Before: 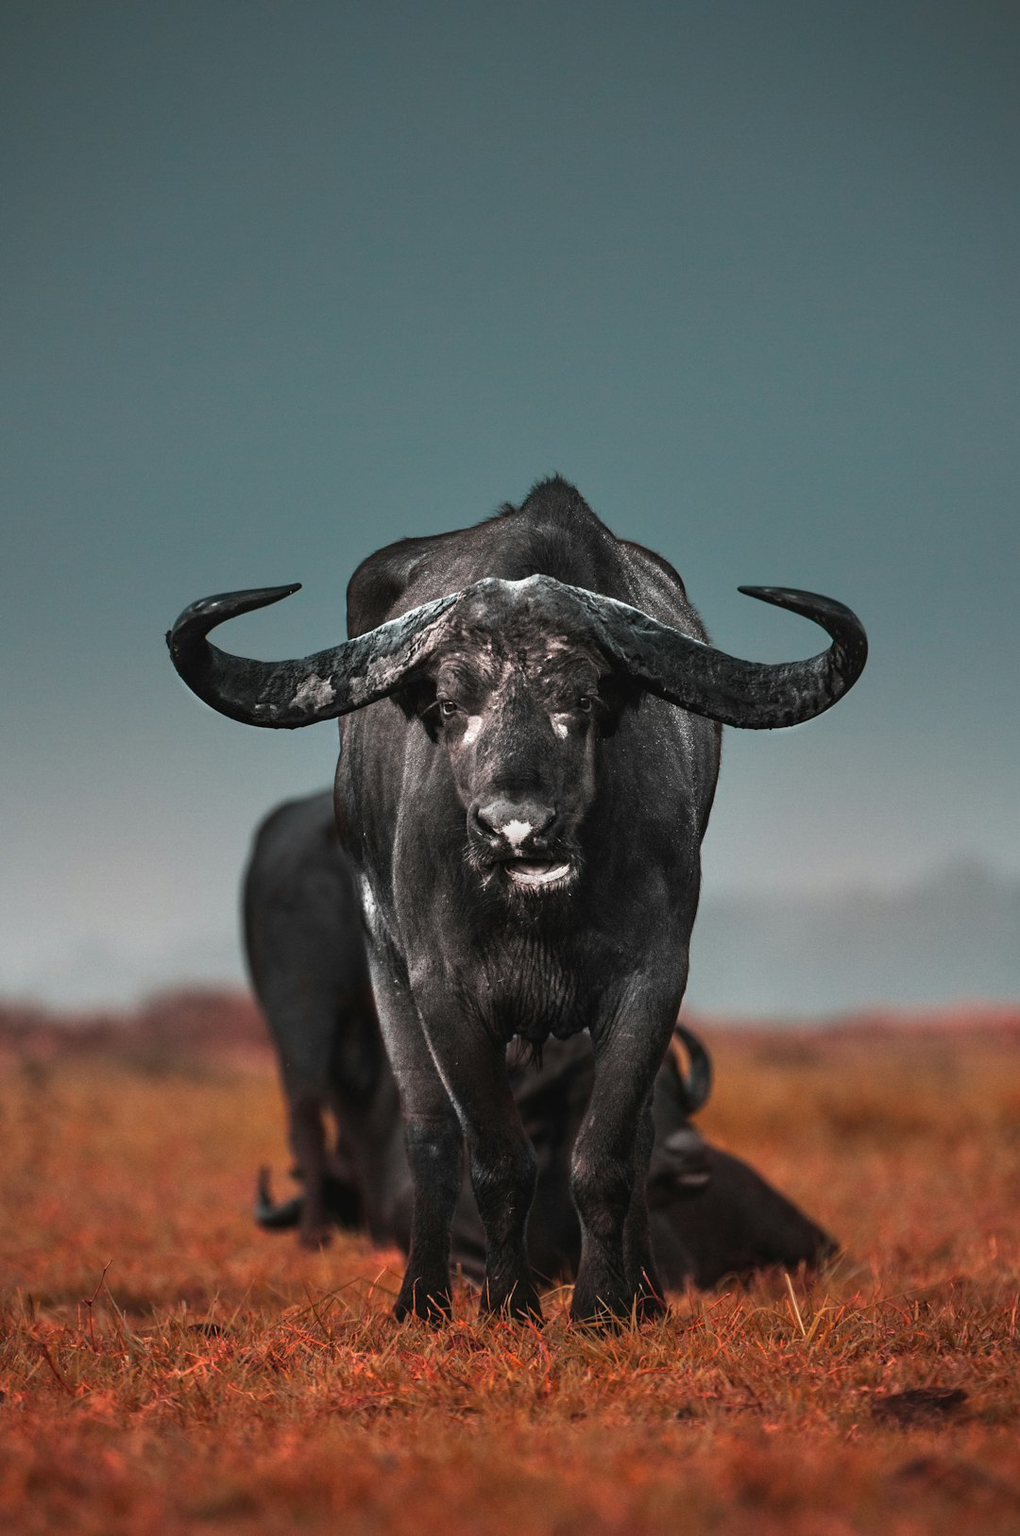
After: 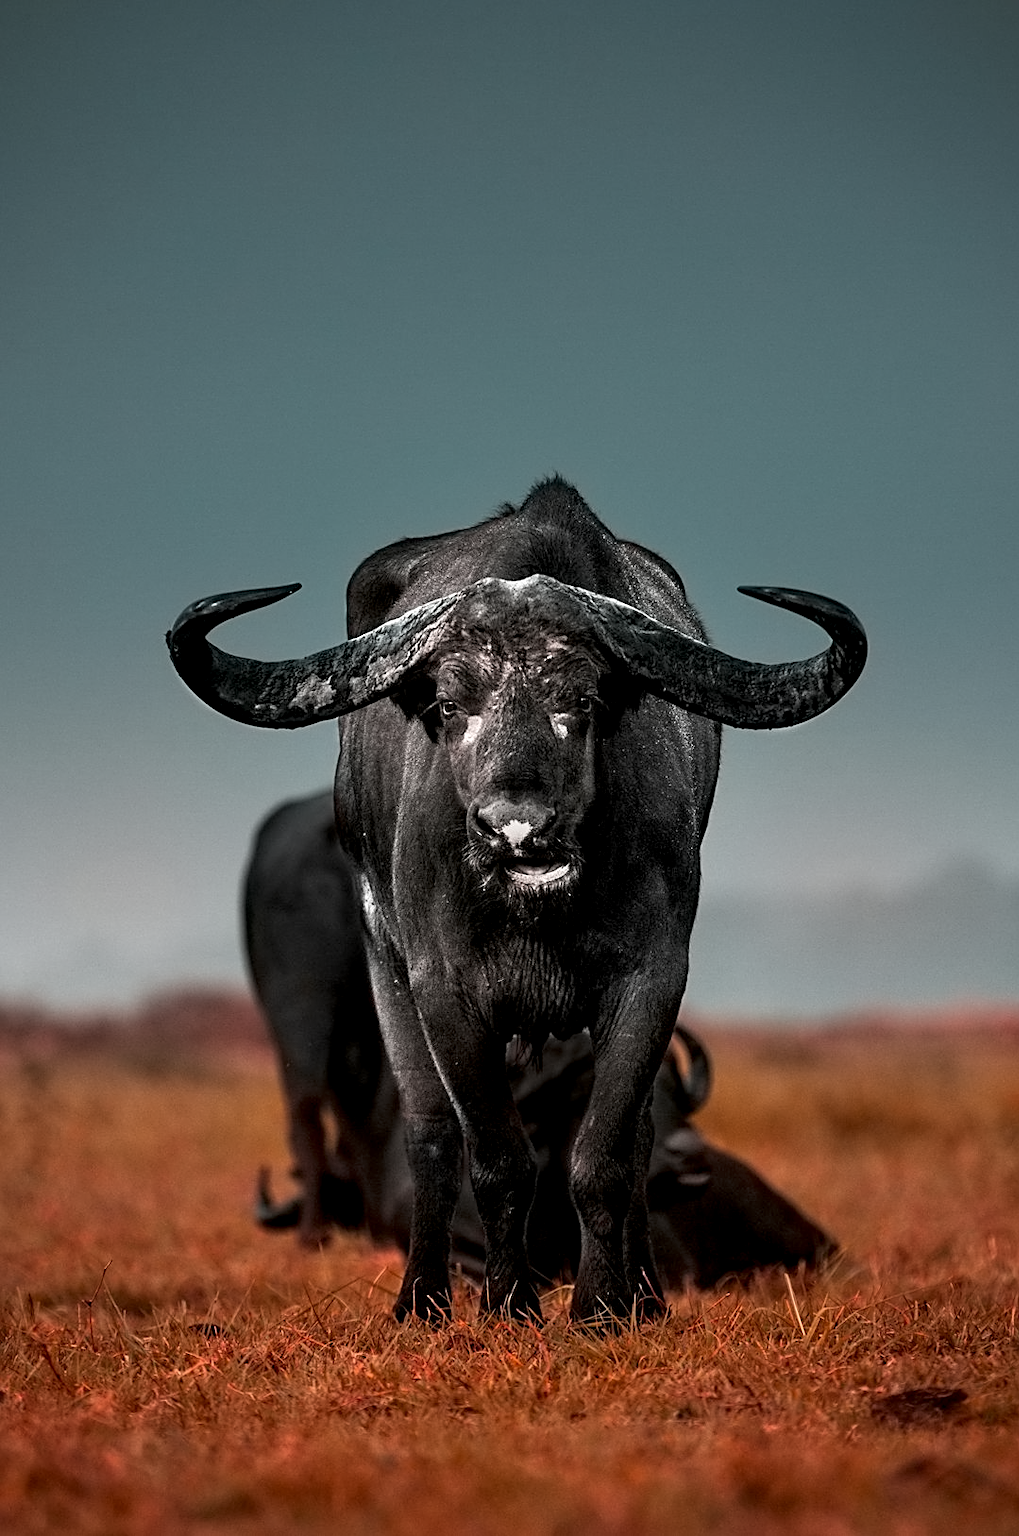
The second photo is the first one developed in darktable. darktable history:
color correction: highlights a* 0.016, highlights b* -0.331
contrast equalizer: octaves 7, y [[0.5 ×6], [0.5 ×6], [0.5 ×6], [0 ×6], [0, 0.039, 0.251, 0.29, 0.293, 0.292]]
sharpen: on, module defaults
exposure: black level correction 0.01, exposure 0.01 EV, compensate exposure bias true, compensate highlight preservation false
